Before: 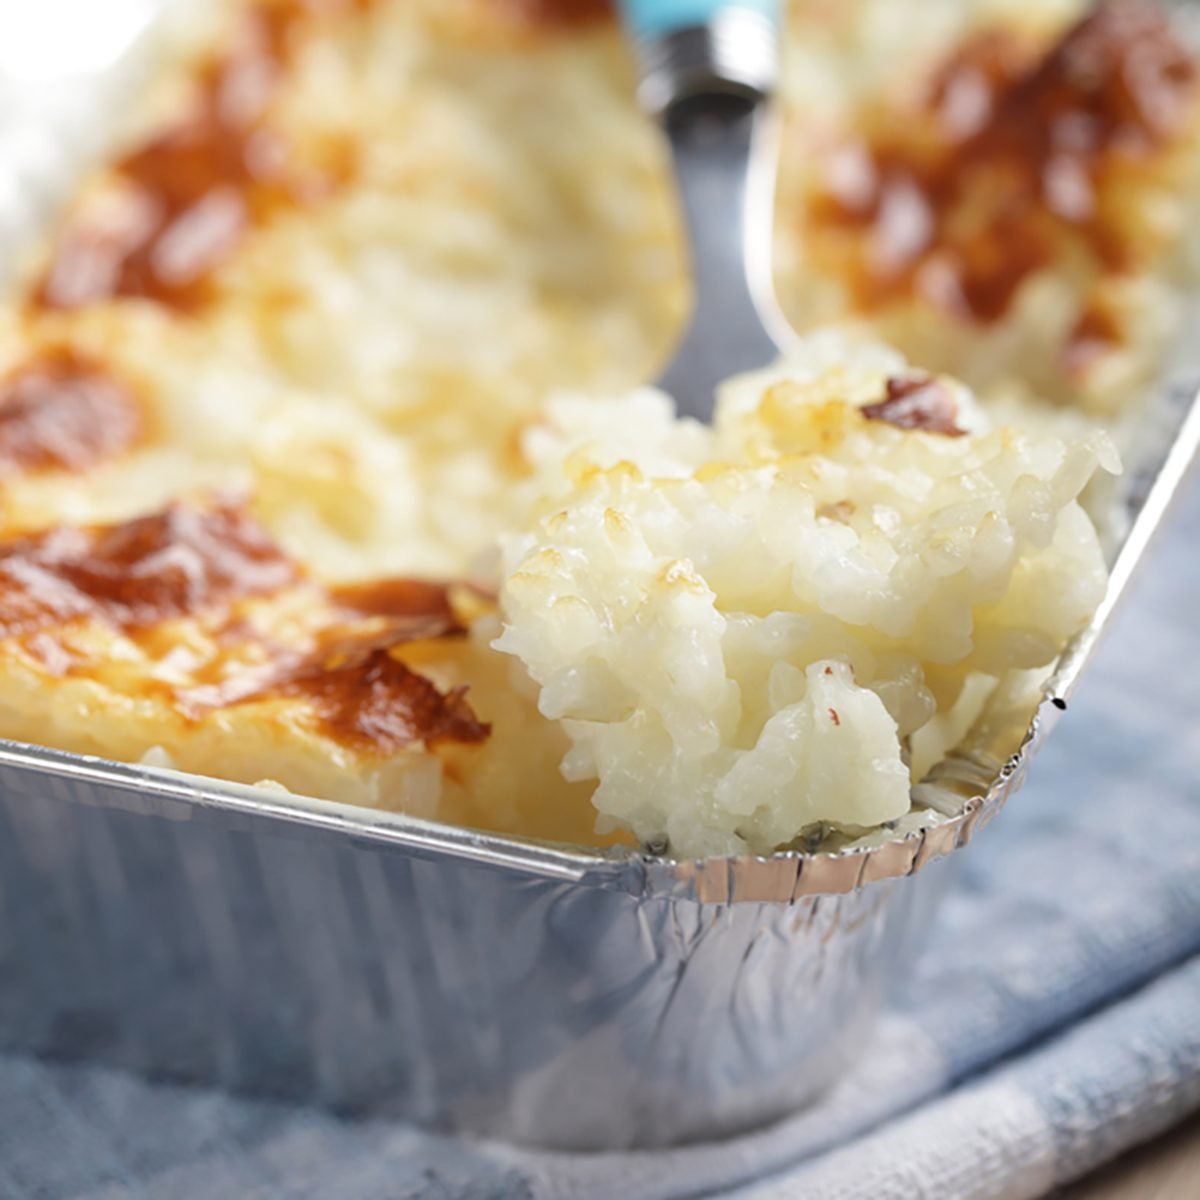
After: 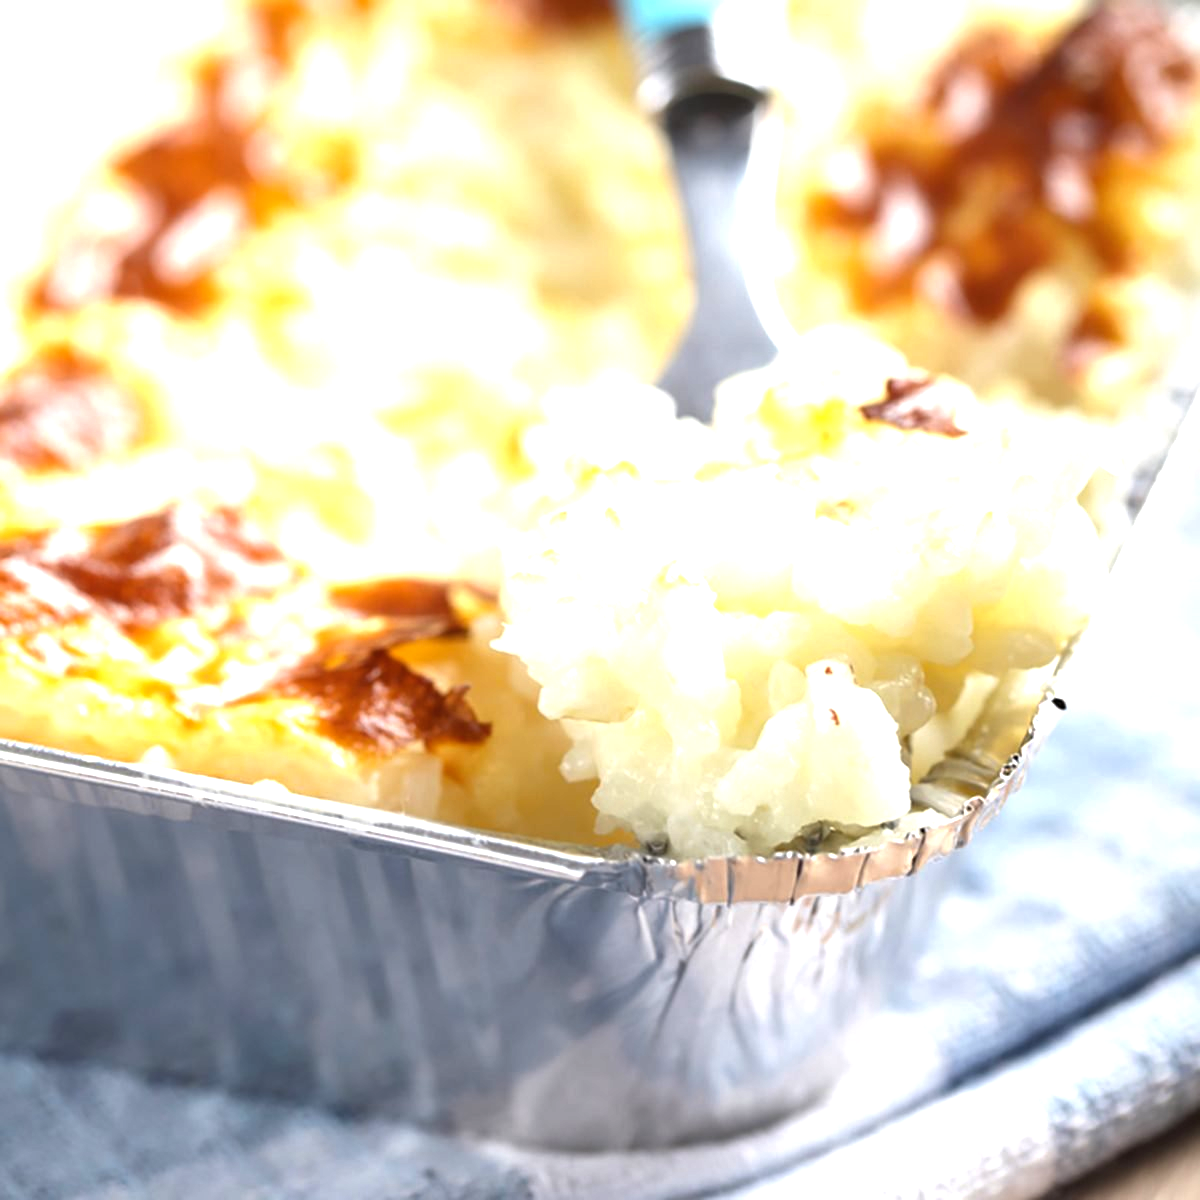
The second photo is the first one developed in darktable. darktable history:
color balance rgb: highlights gain › luminance 14.843%, perceptual saturation grading › global saturation 0.587%, perceptual brilliance grading › global brilliance 25.203%, contrast 4.838%
